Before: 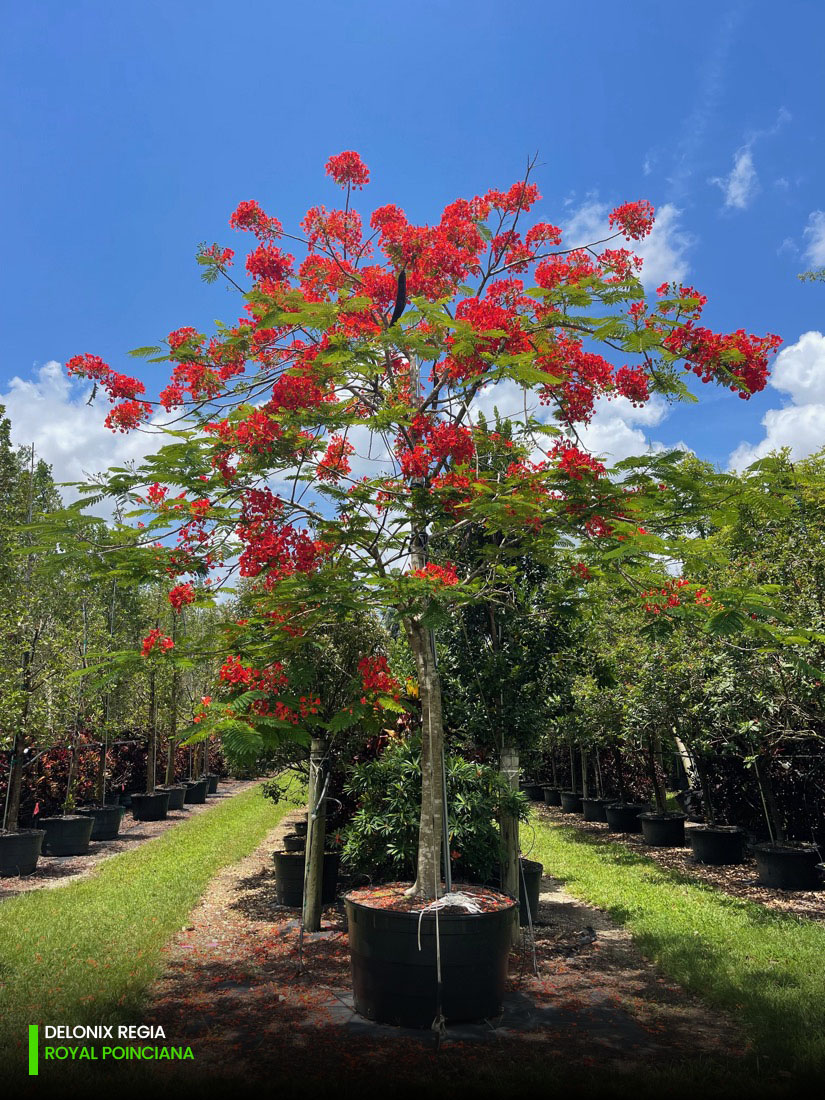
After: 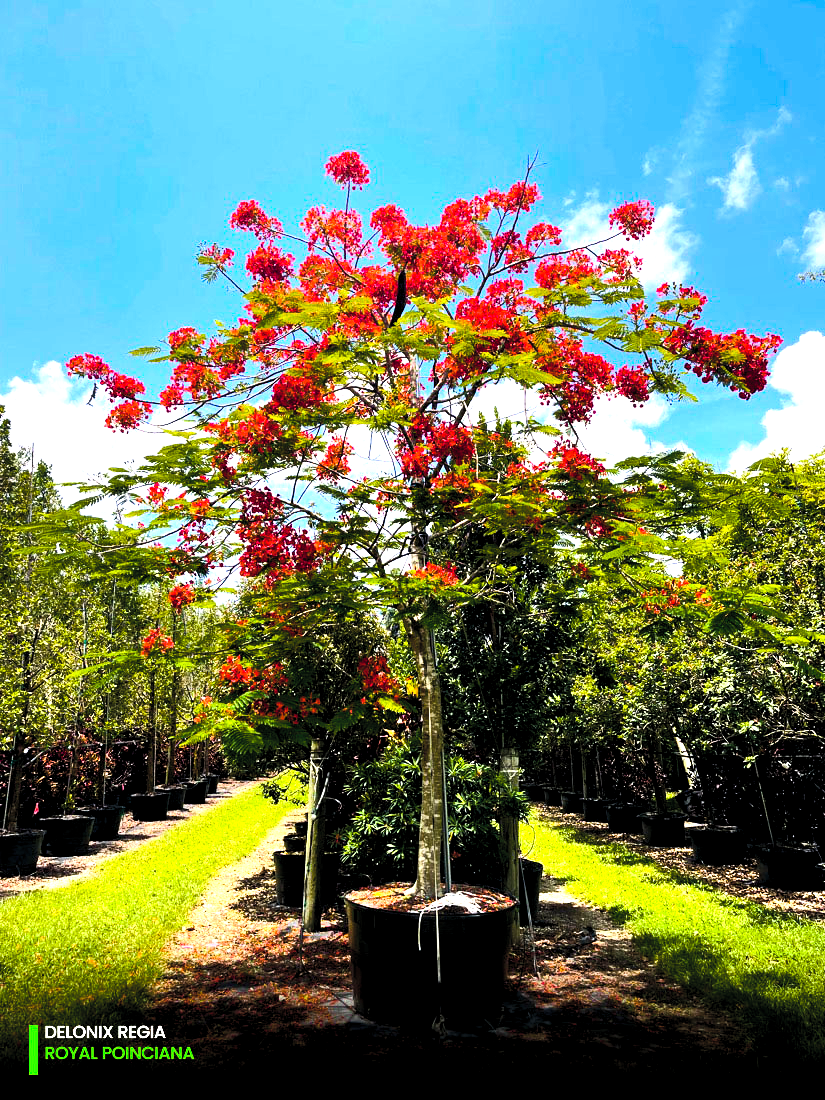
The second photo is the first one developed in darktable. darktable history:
contrast brightness saturation: contrast 0.14, brightness 0.21
color balance rgb: global offset › luminance -0.37%, perceptual saturation grading › highlights -17.77%, perceptual saturation grading › mid-tones 33.1%, perceptual saturation grading › shadows 50.52%, perceptual brilliance grading › highlights 20%, perceptual brilliance grading › mid-tones 20%, perceptual brilliance grading › shadows -20%, global vibrance 50%
tone equalizer: -8 EV -1.08 EV, -7 EV -1.01 EV, -6 EV -0.867 EV, -5 EV -0.578 EV, -3 EV 0.578 EV, -2 EV 0.867 EV, -1 EV 1.01 EV, +0 EV 1.08 EV, edges refinement/feathering 500, mask exposure compensation -1.57 EV, preserve details no
graduated density: density 0.38 EV, hardness 21%, rotation -6.11°, saturation 32%
